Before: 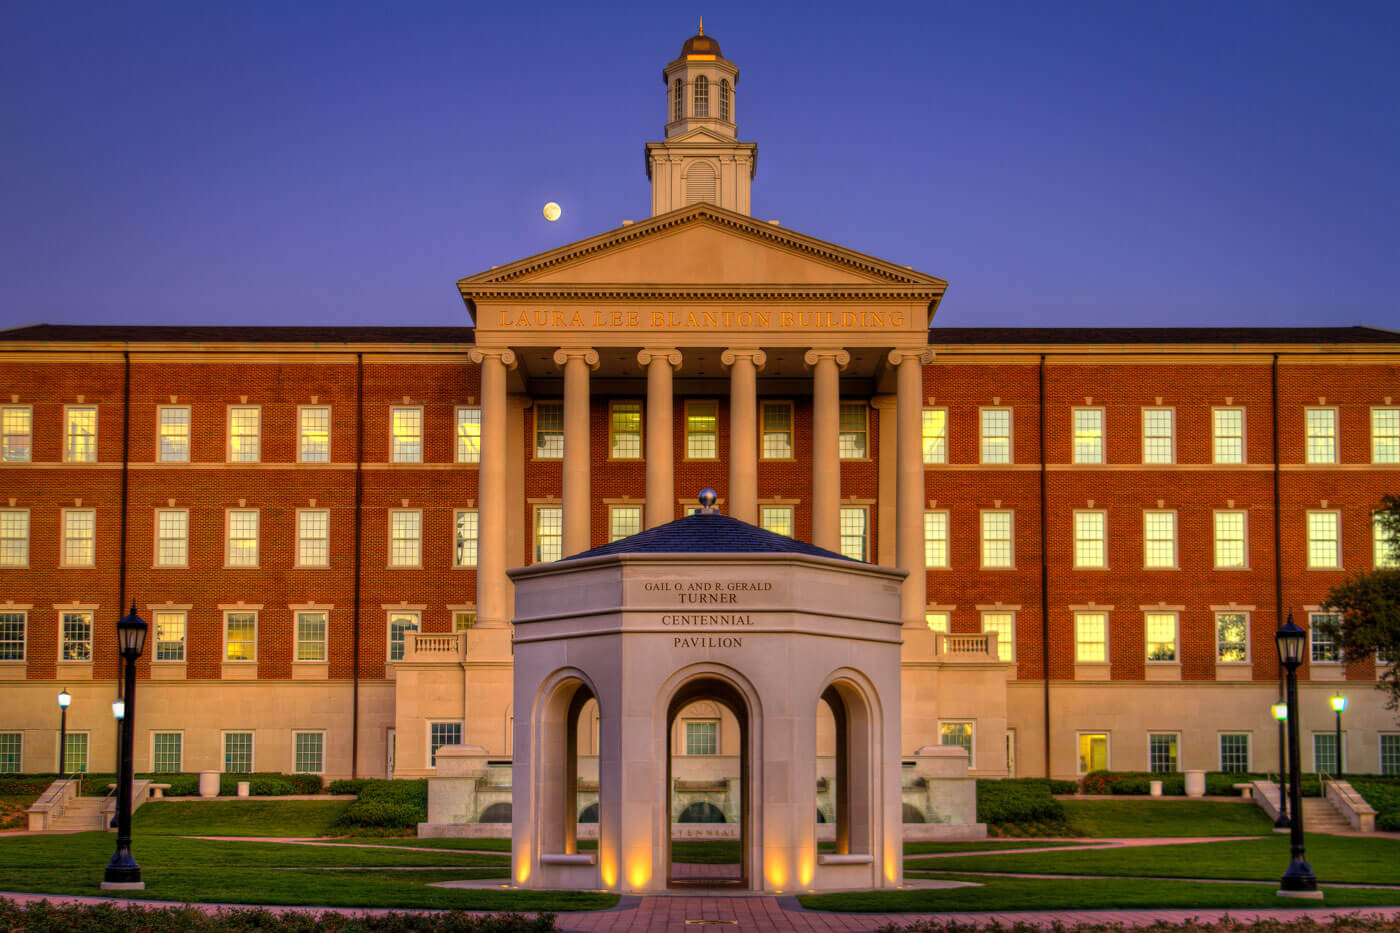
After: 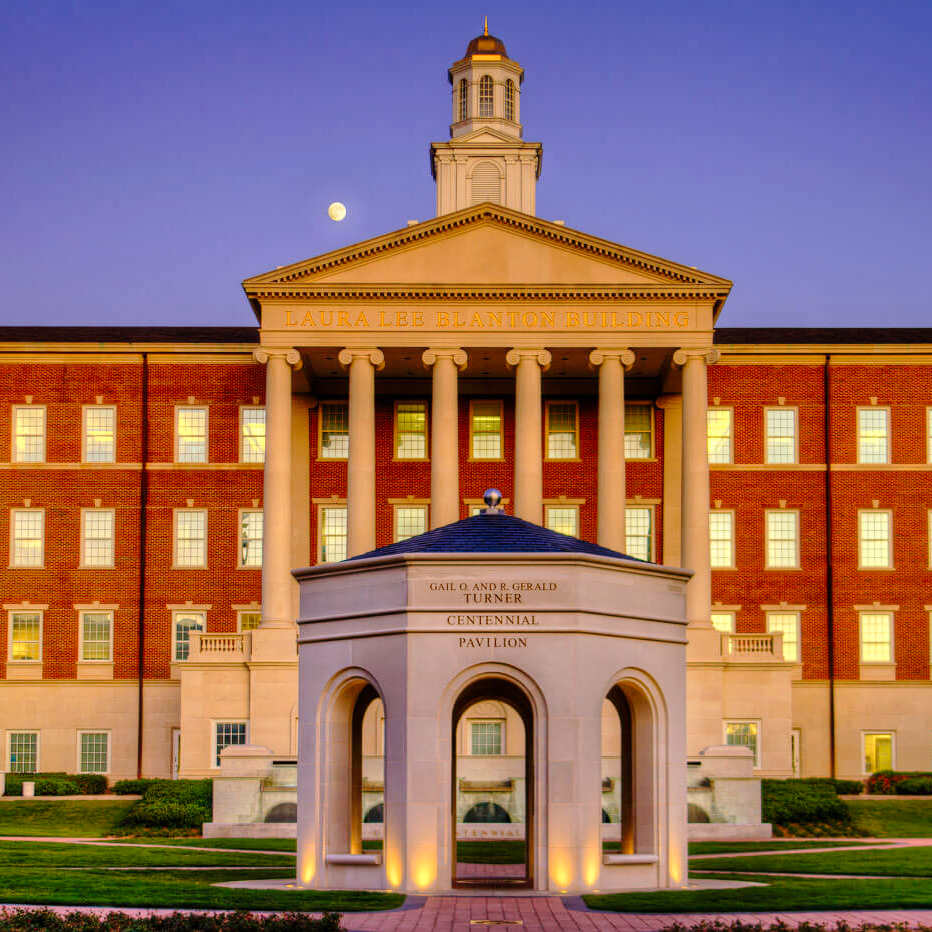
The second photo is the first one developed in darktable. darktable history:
shadows and highlights: soften with gaussian
crop and rotate: left 15.37%, right 18%
tone curve: curves: ch0 [(0, 0) (0.003, 0.002) (0.011, 0.007) (0.025, 0.016) (0.044, 0.027) (0.069, 0.045) (0.1, 0.077) (0.136, 0.114) (0.177, 0.166) (0.224, 0.241) (0.277, 0.328) (0.335, 0.413) (0.399, 0.498) (0.468, 0.572) (0.543, 0.638) (0.623, 0.711) (0.709, 0.786) (0.801, 0.853) (0.898, 0.929) (1, 1)], preserve colors none
